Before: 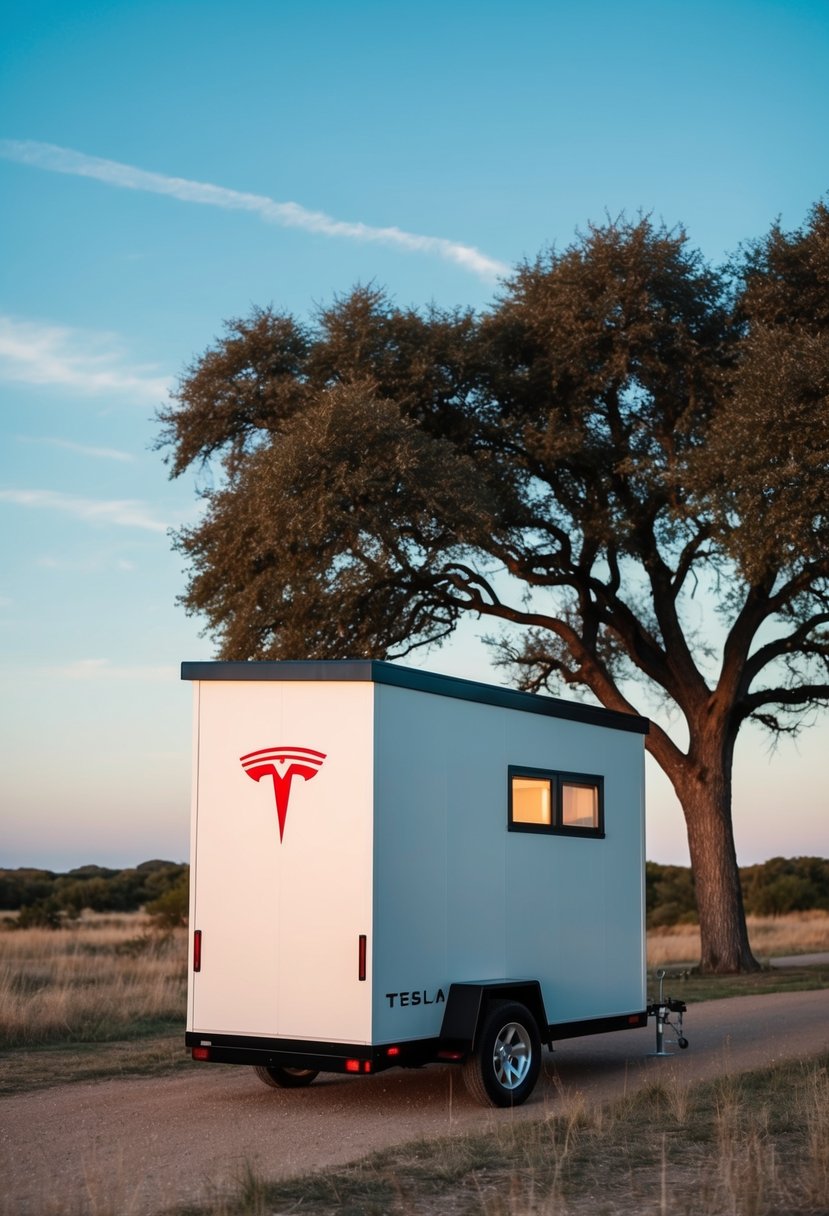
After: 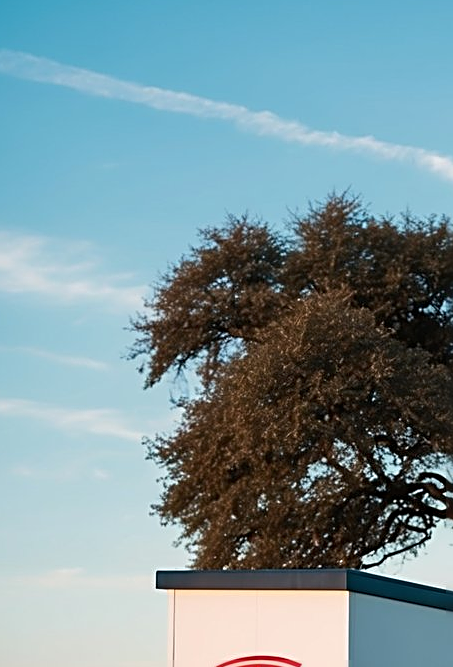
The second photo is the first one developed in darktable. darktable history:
crop and rotate: left 3.047%, top 7.509%, right 42.236%, bottom 37.598%
sharpen: radius 2.676, amount 0.669
rotate and perspective: automatic cropping off
